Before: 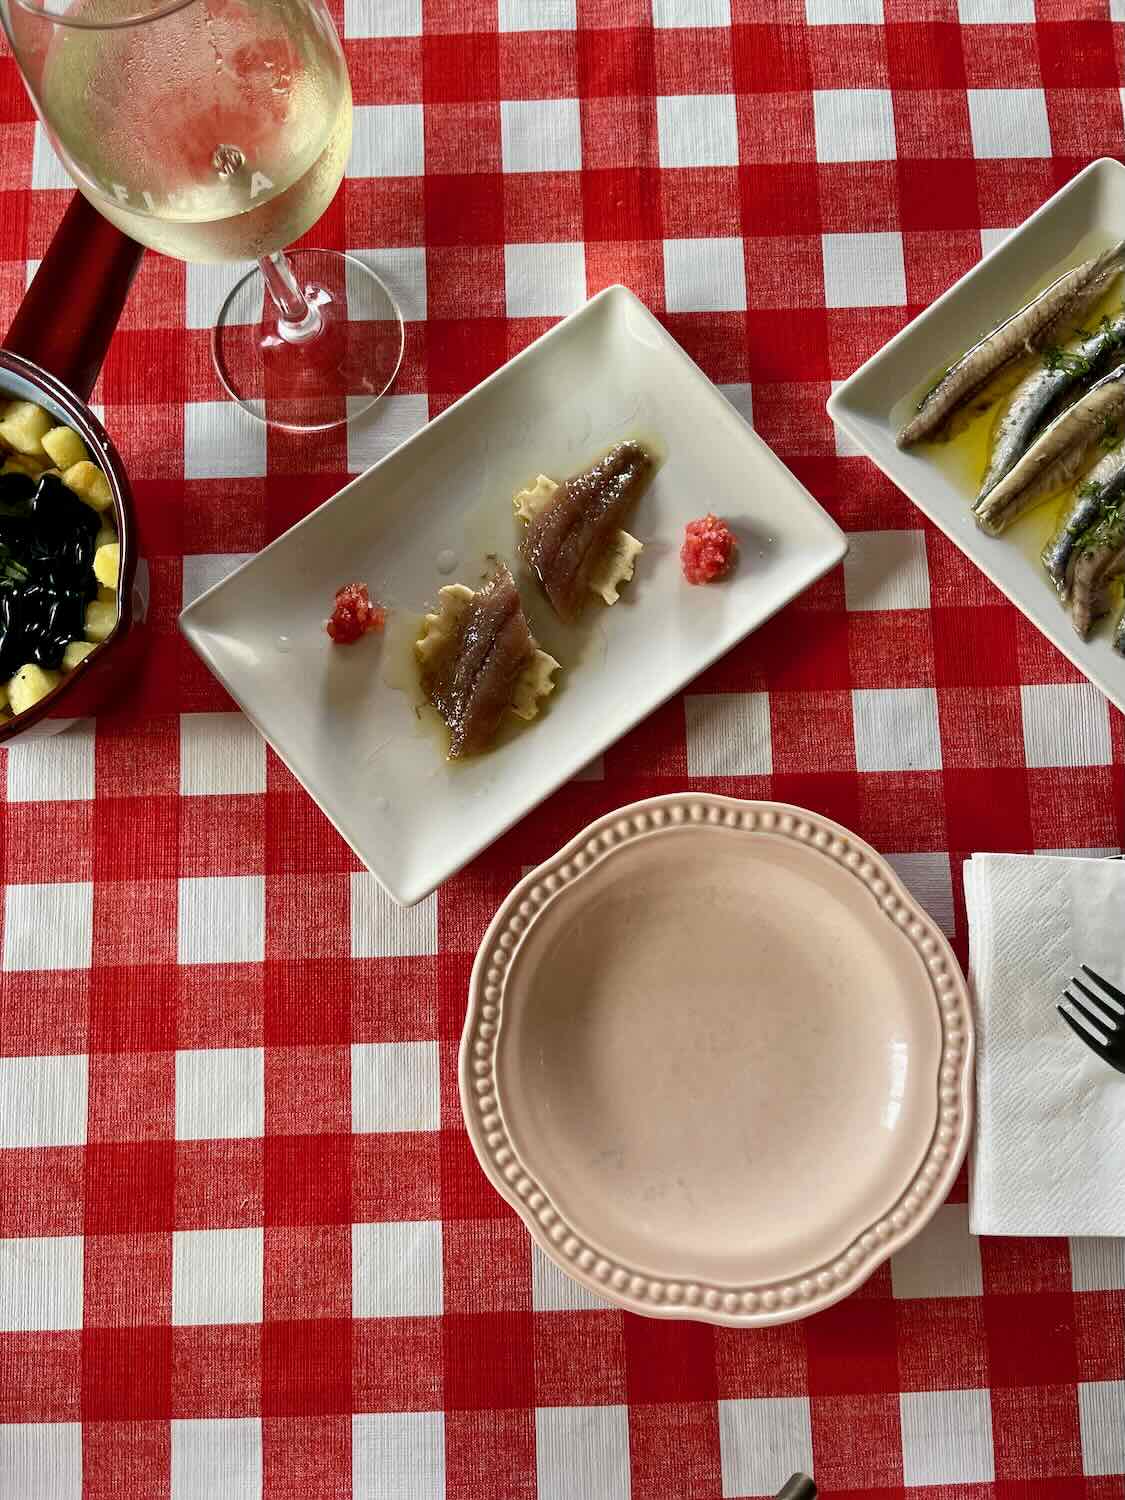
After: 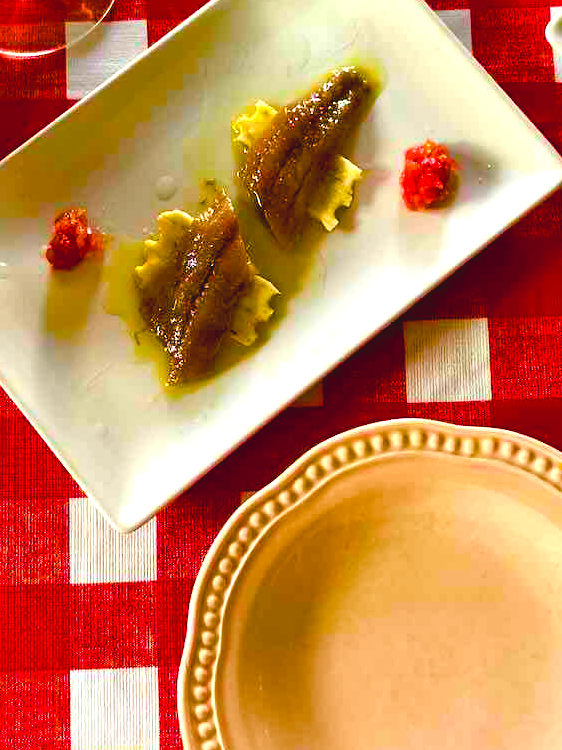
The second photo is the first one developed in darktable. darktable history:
color balance rgb: linear chroma grading › global chroma 25%, perceptual saturation grading › global saturation 40%, perceptual saturation grading › highlights -50%, perceptual saturation grading › shadows 30%, perceptual brilliance grading › global brilliance 25%, global vibrance 60%
contrast brightness saturation: contrast -0.1, brightness 0.05, saturation 0.08
crop: left 25%, top 25%, right 25%, bottom 25%
